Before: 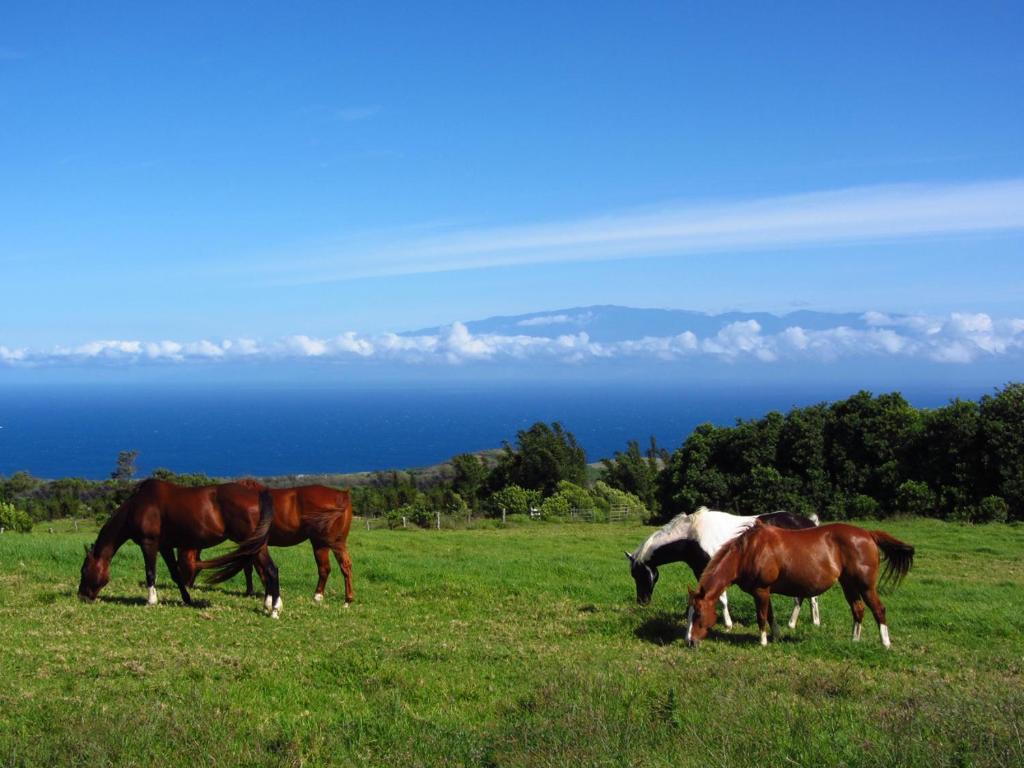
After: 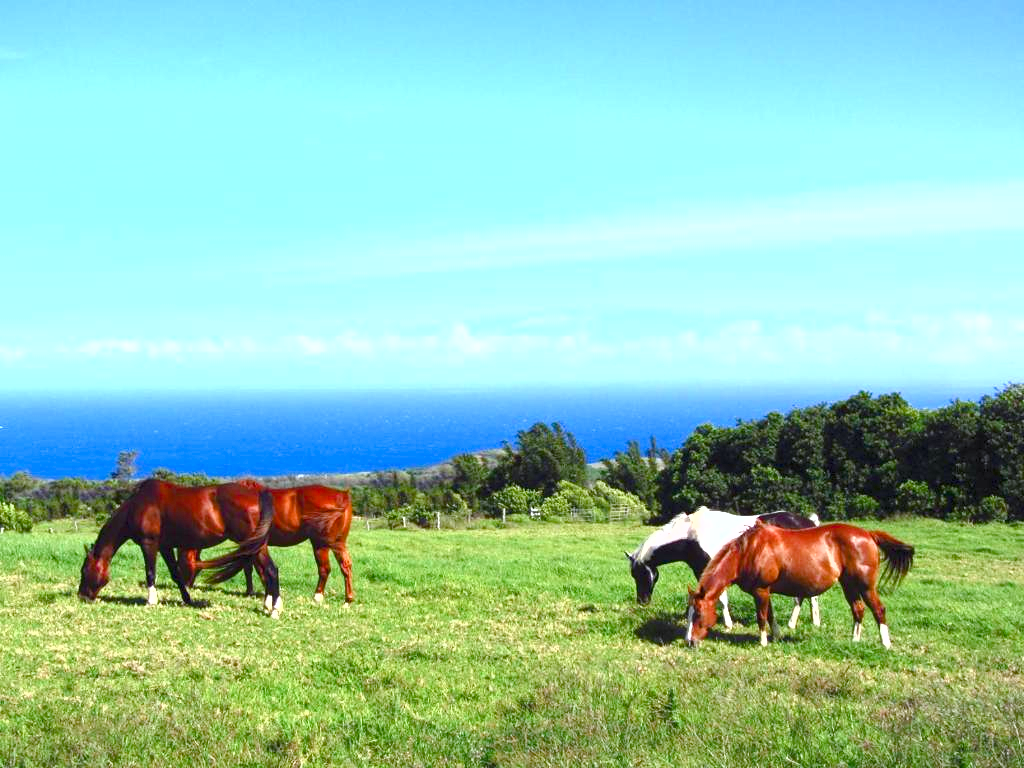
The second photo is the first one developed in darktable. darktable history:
color balance rgb: perceptual saturation grading › global saturation 20%, perceptual saturation grading › highlights -25%, perceptual saturation grading › shadows 50%, global vibrance -25%
color calibration: illuminant as shot in camera, x 0.358, y 0.373, temperature 4628.91 K
exposure: black level correction 0, exposure 1.675 EV, compensate exposure bias true, compensate highlight preservation false
fill light: on, module defaults
